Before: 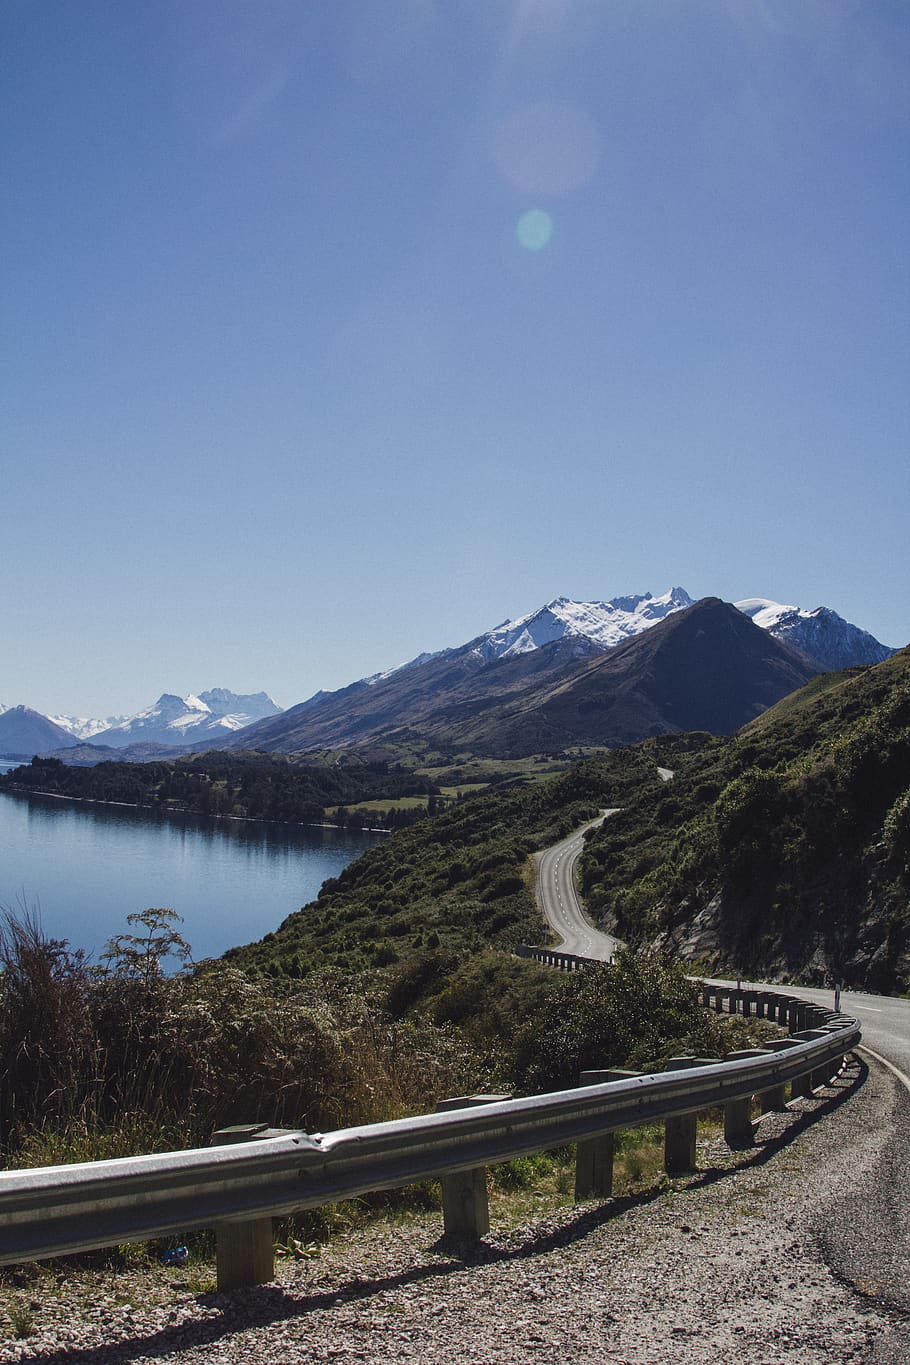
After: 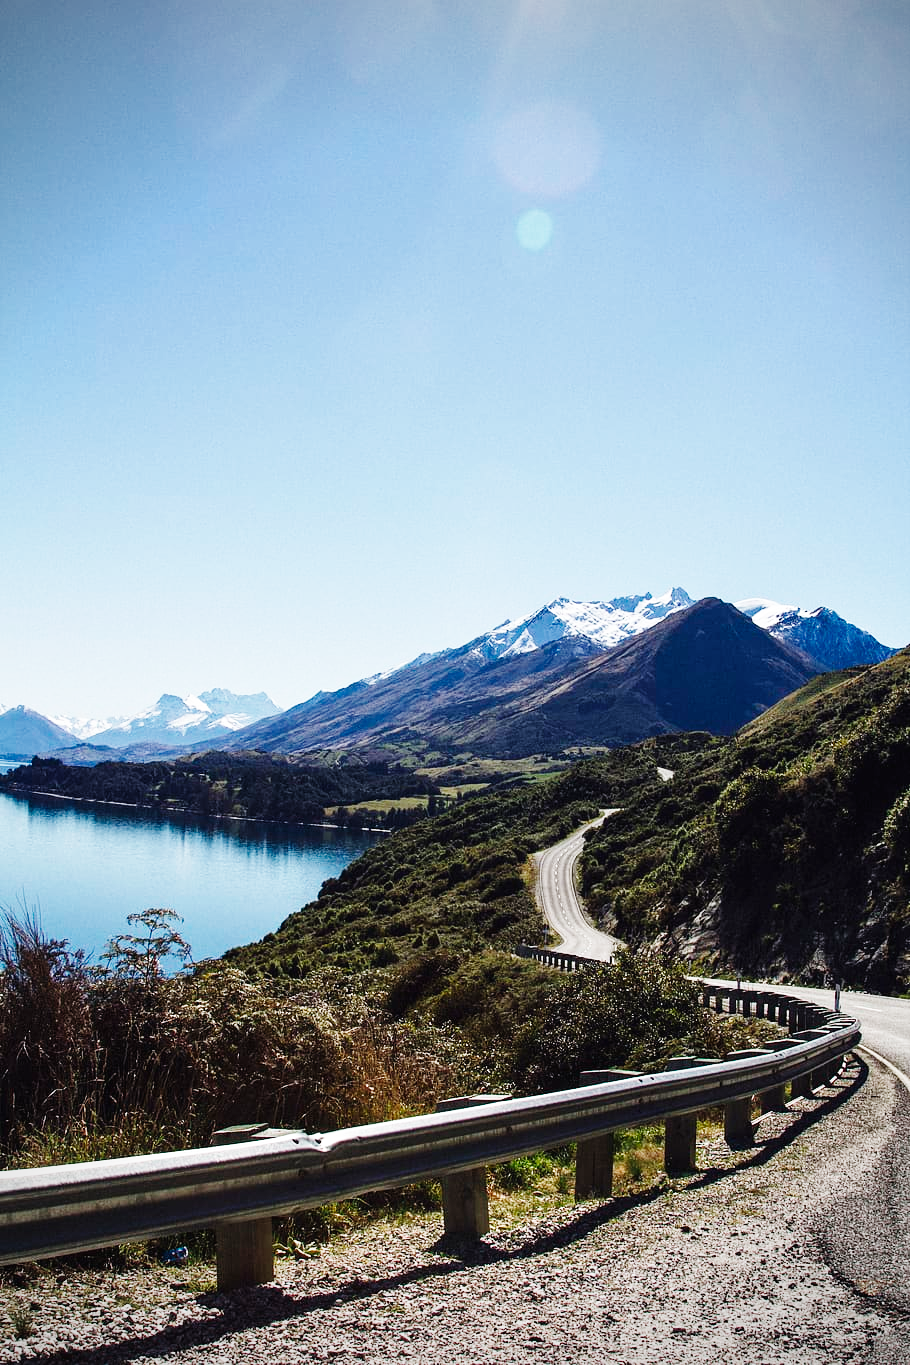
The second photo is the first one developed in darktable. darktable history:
vignetting: on, module defaults
tone curve: curves: ch0 [(0, 0) (0.641, 0.595) (1, 1)], color space Lab, linked channels, preserve colors none
base curve: curves: ch0 [(0, 0.003) (0.001, 0.002) (0.006, 0.004) (0.02, 0.022) (0.048, 0.086) (0.094, 0.234) (0.162, 0.431) (0.258, 0.629) (0.385, 0.8) (0.548, 0.918) (0.751, 0.988) (1, 1)], preserve colors none
